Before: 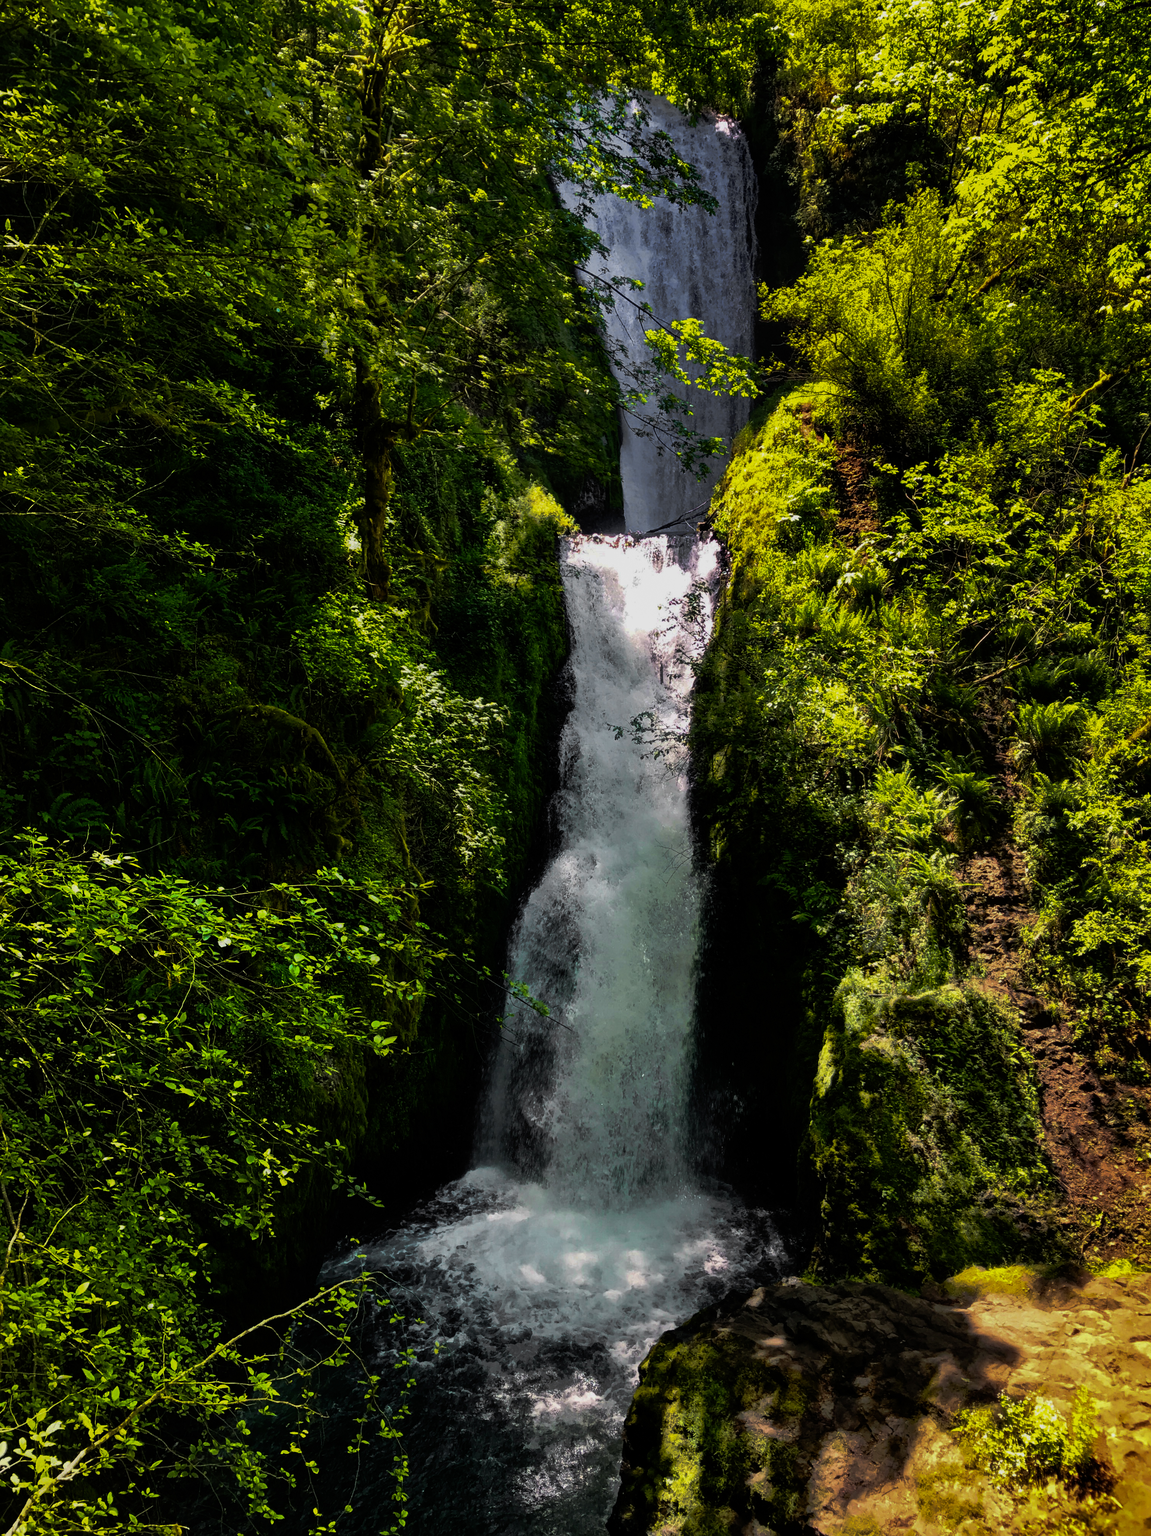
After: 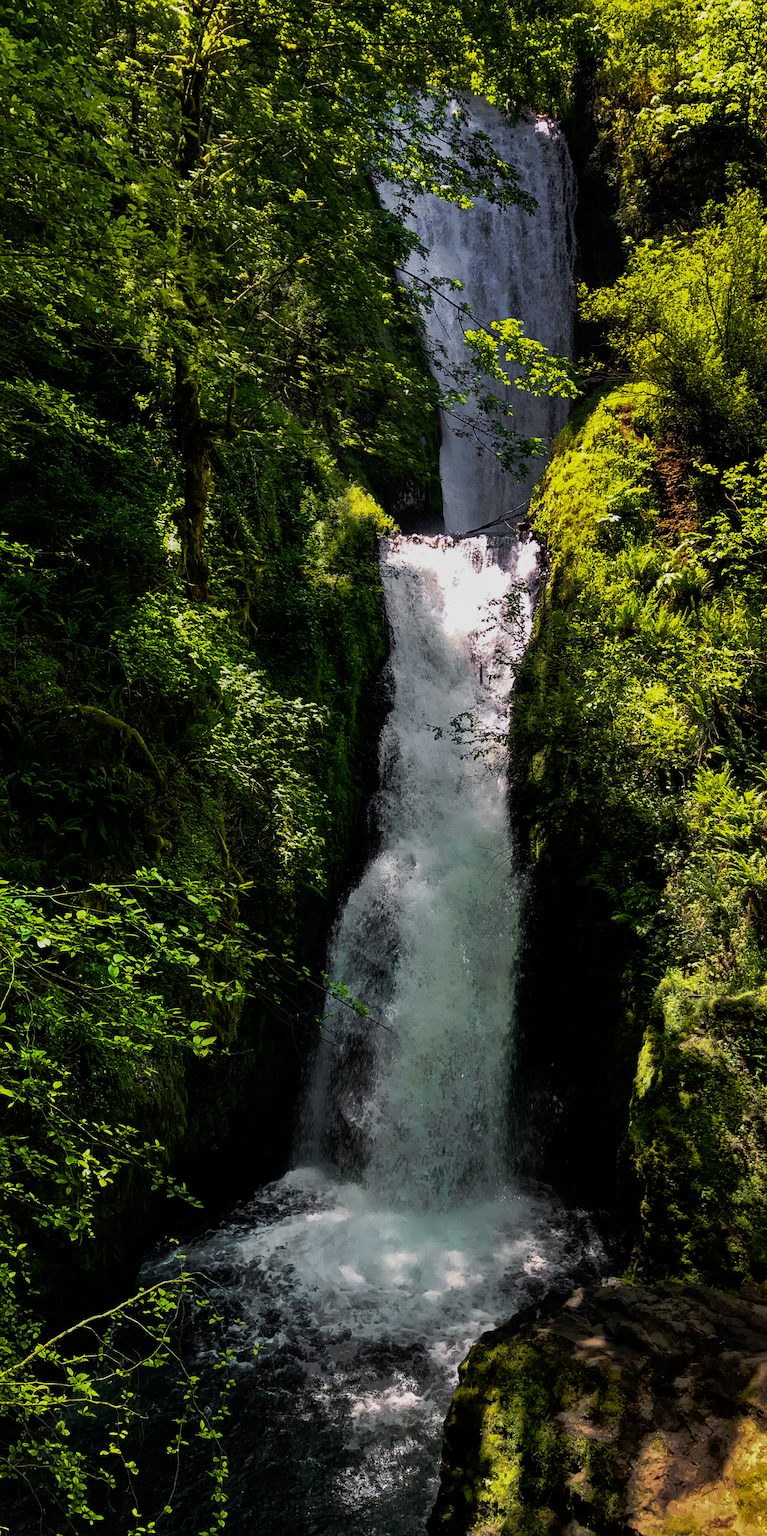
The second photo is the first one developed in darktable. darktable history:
sharpen: amount 0.2
white balance: emerald 1
crop and rotate: left 15.754%, right 17.579%
